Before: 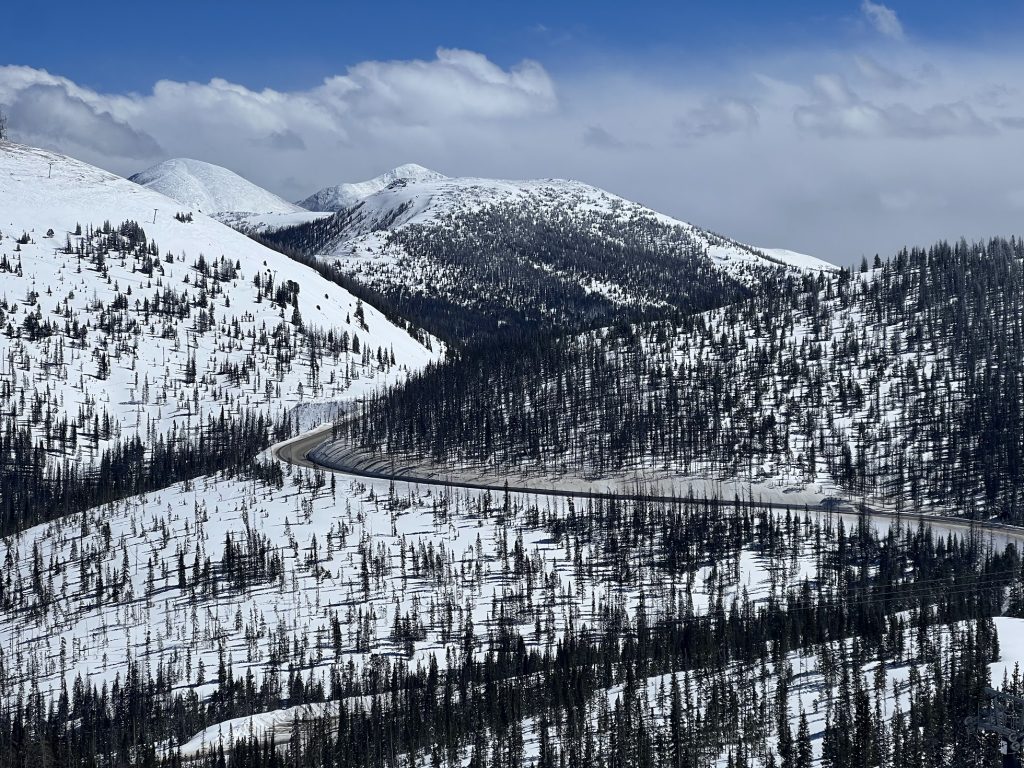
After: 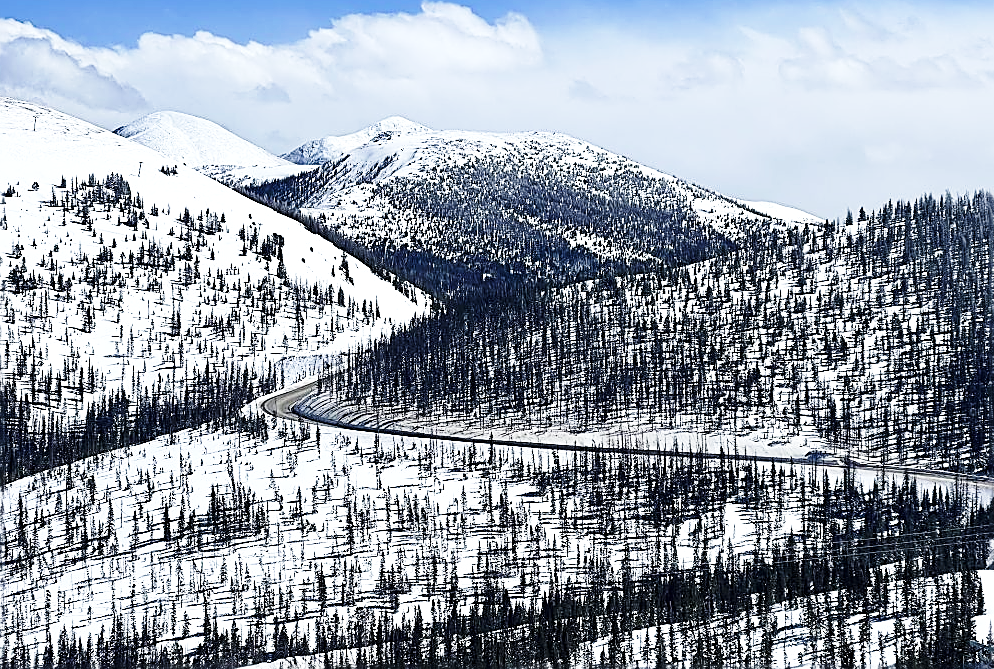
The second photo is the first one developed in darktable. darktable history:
crop: left 1.507%, top 6.147%, right 1.379%, bottom 6.637%
sharpen: radius 1.685, amount 1.294
exposure: exposure 0.496 EV, compensate highlight preservation false
base curve: curves: ch0 [(0, 0) (0.028, 0.03) (0.121, 0.232) (0.46, 0.748) (0.859, 0.968) (1, 1)], preserve colors none
tone curve: curves: ch0 [(0, 0) (0.003, 0.003) (0.011, 0.011) (0.025, 0.024) (0.044, 0.044) (0.069, 0.068) (0.1, 0.098) (0.136, 0.133) (0.177, 0.174) (0.224, 0.22) (0.277, 0.272) (0.335, 0.329) (0.399, 0.392) (0.468, 0.46) (0.543, 0.546) (0.623, 0.626) (0.709, 0.711) (0.801, 0.802) (0.898, 0.898) (1, 1)], preserve colors none
